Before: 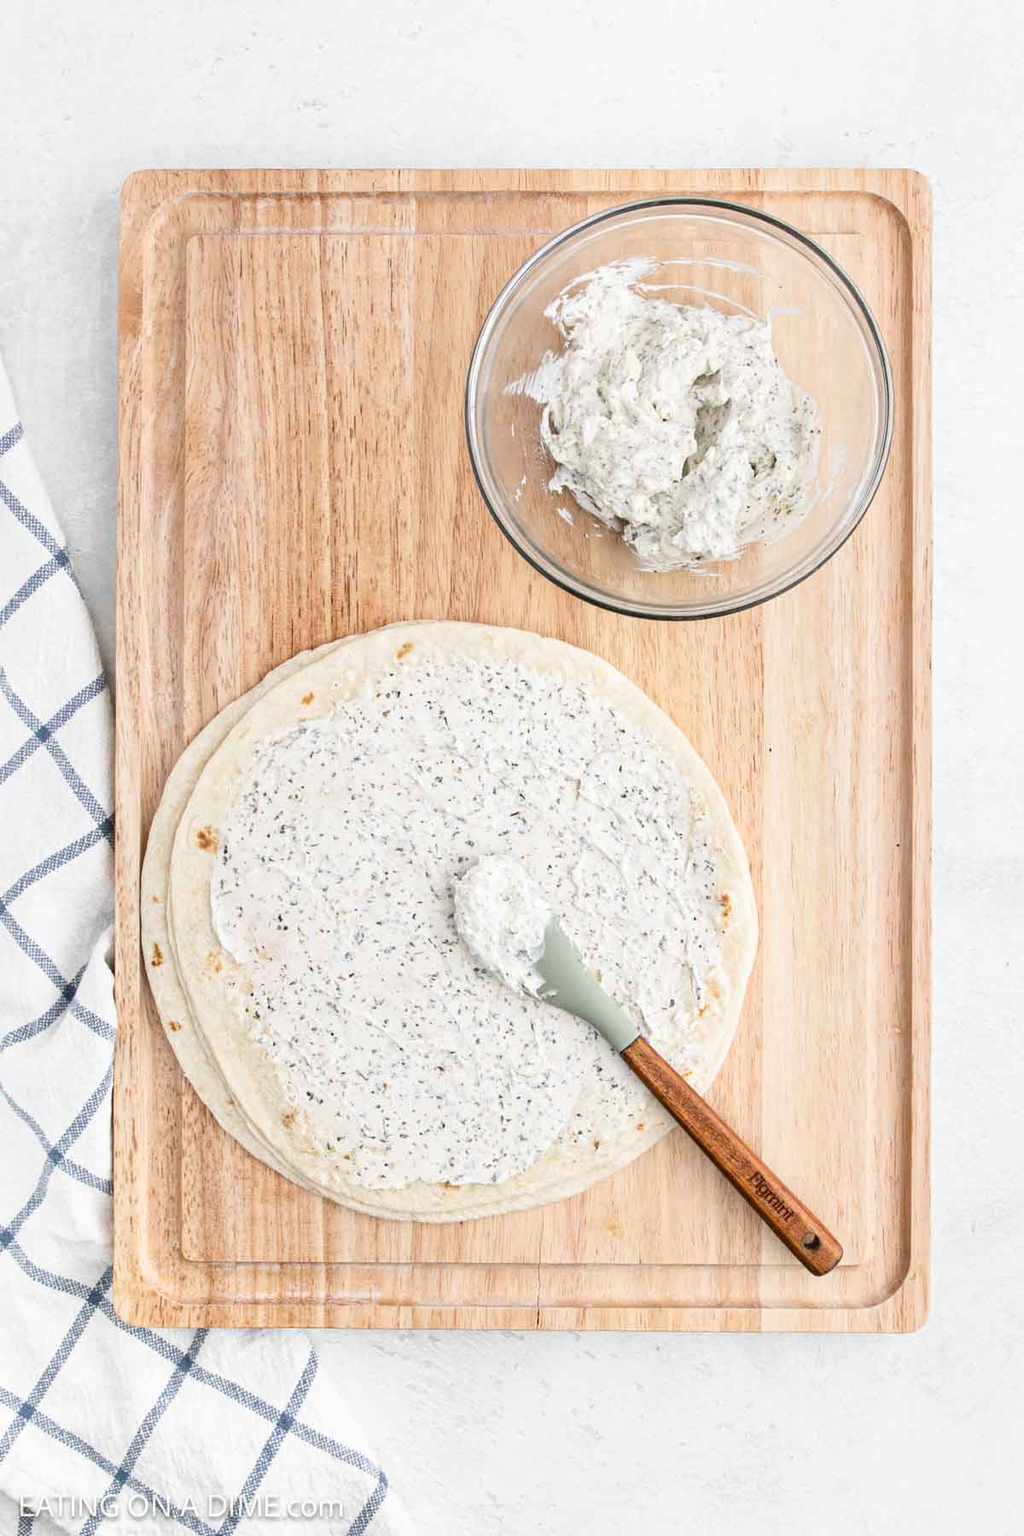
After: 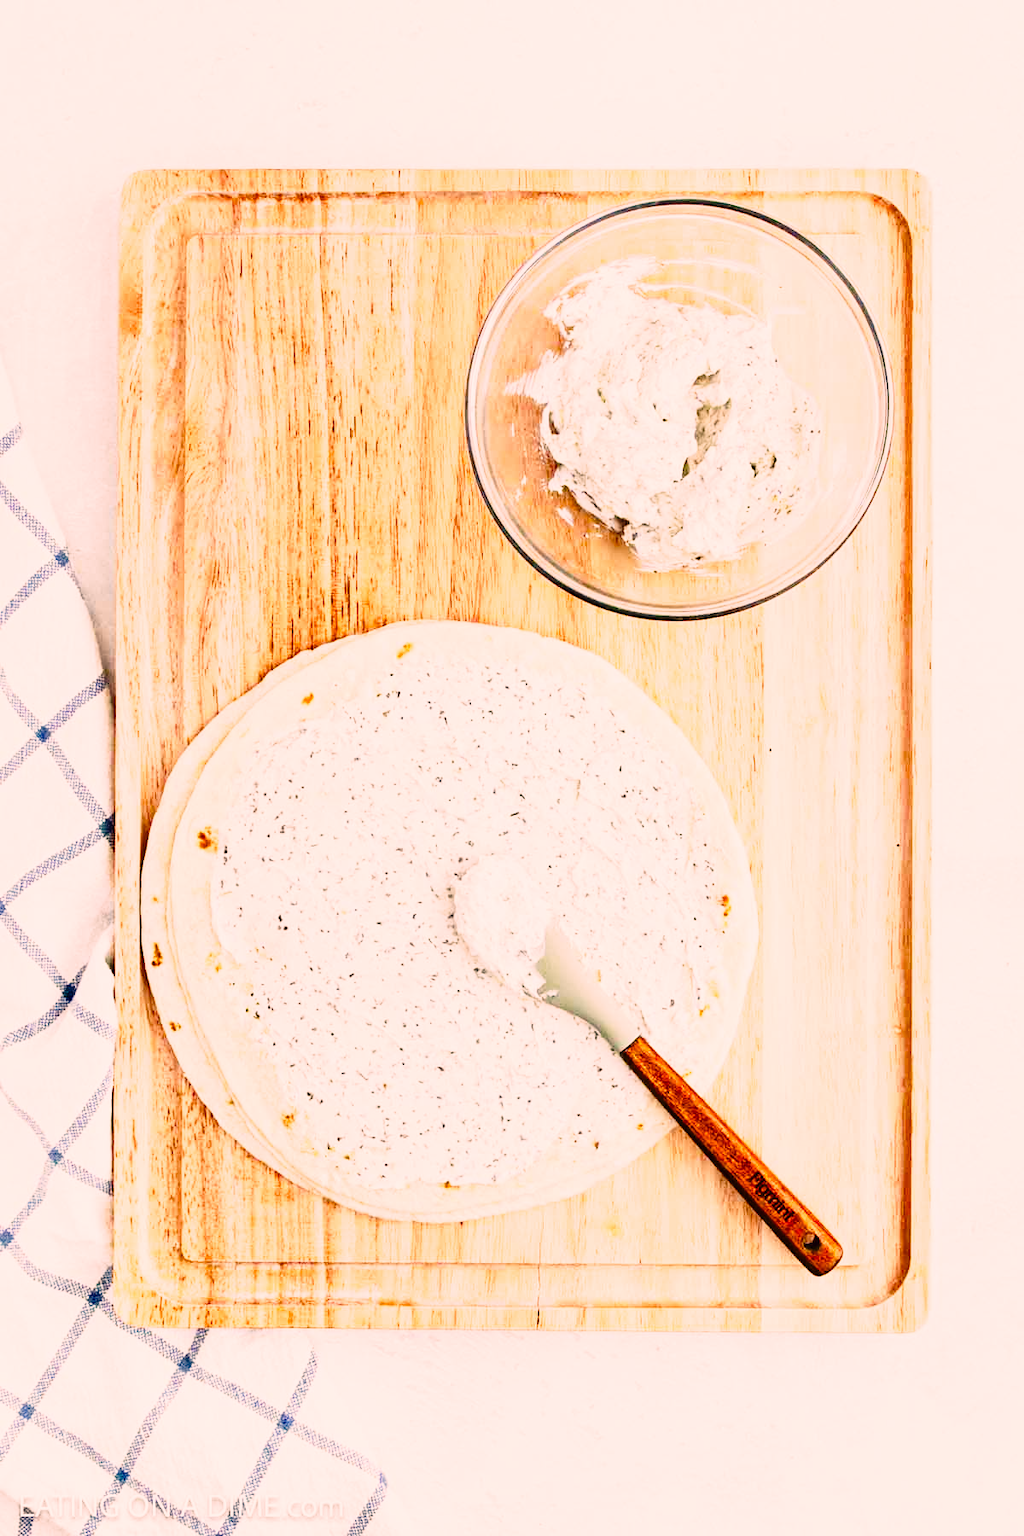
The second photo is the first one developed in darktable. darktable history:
tone curve: curves: ch0 [(0, 0) (0.187, 0.12) (0.392, 0.438) (0.704, 0.86) (0.858, 0.938) (1, 0.981)]; ch1 [(0, 0) (0.402, 0.36) (0.476, 0.456) (0.498, 0.501) (0.518, 0.521) (0.58, 0.598) (0.619, 0.663) (0.692, 0.744) (1, 1)]; ch2 [(0, 0) (0.427, 0.417) (0.483, 0.481) (0.503, 0.503) (0.526, 0.53) (0.563, 0.585) (0.626, 0.703) (0.699, 0.753) (0.997, 0.858)], preserve colors none
color correction: highlights a* 12.14, highlights b* 5.53
color balance rgb: power › chroma 0.252%, power › hue 60.73°, highlights gain › chroma 3%, highlights gain › hue 76.4°, global offset › chroma 0.063%, global offset › hue 253.43°, perceptual saturation grading › global saturation 20%, perceptual saturation grading › highlights -14.116%, perceptual saturation grading › shadows 49.937%, global vibrance -1.747%, saturation formula JzAzBz (2021)
